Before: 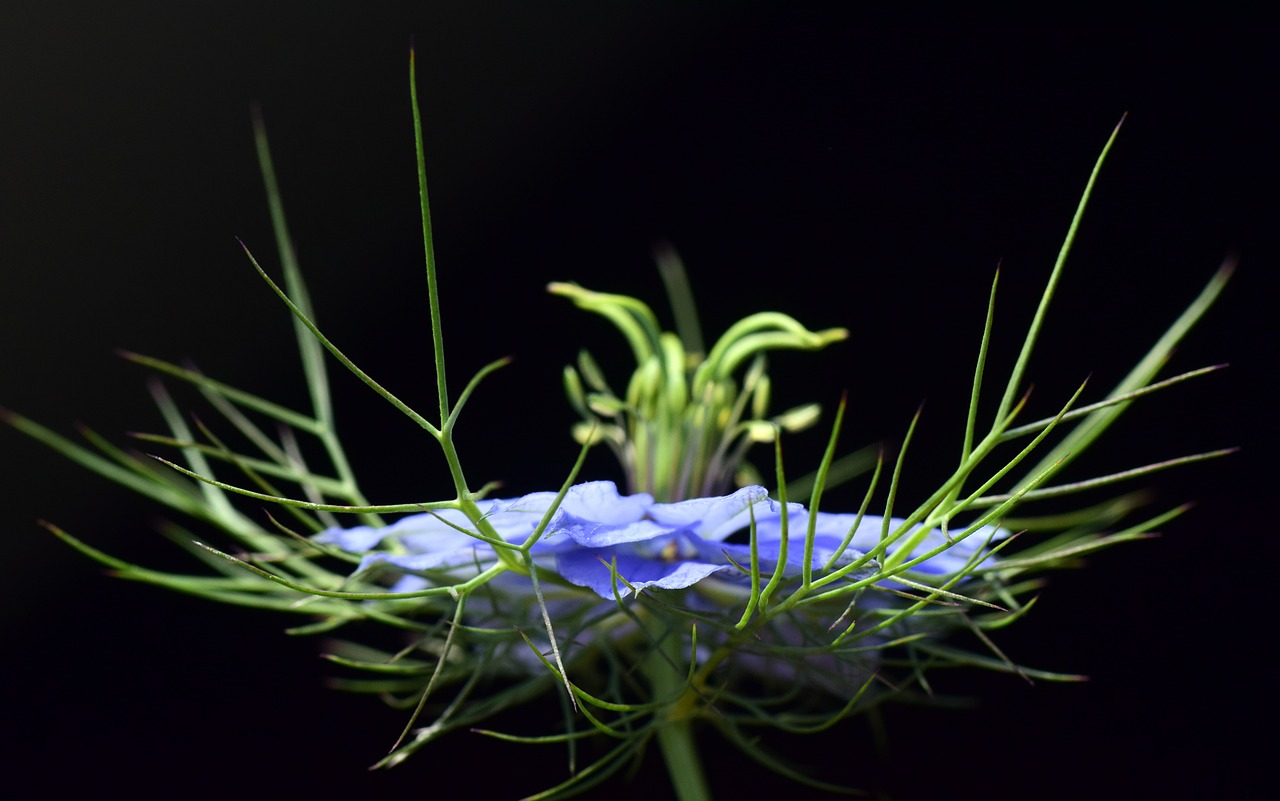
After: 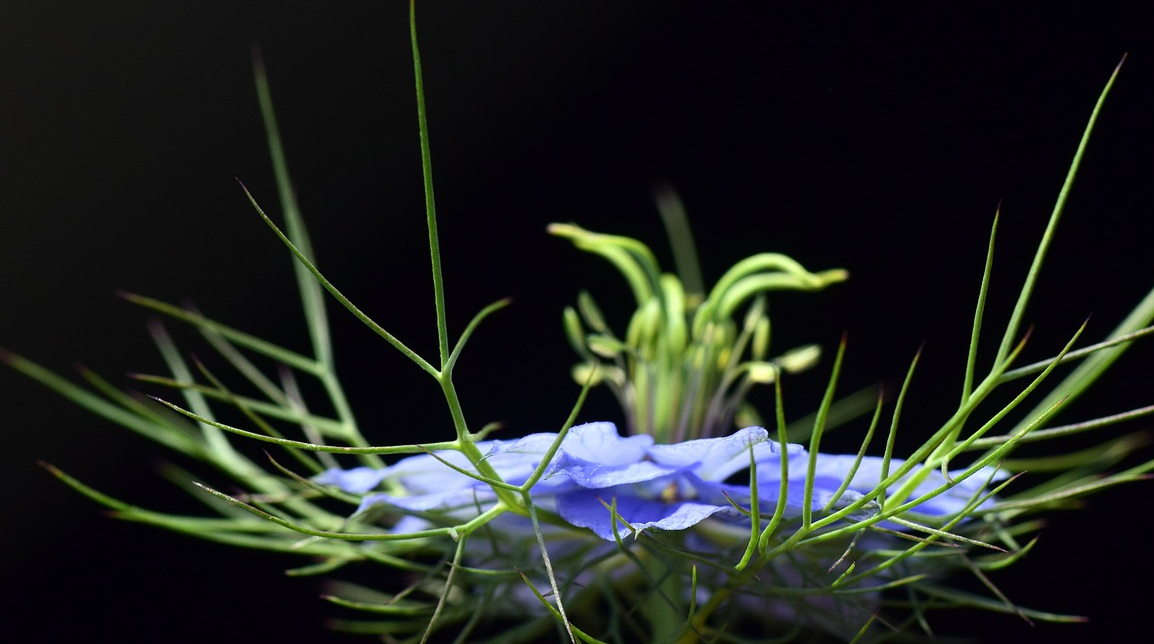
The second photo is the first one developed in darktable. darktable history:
crop: top 7.458%, right 9.777%, bottom 12.038%
